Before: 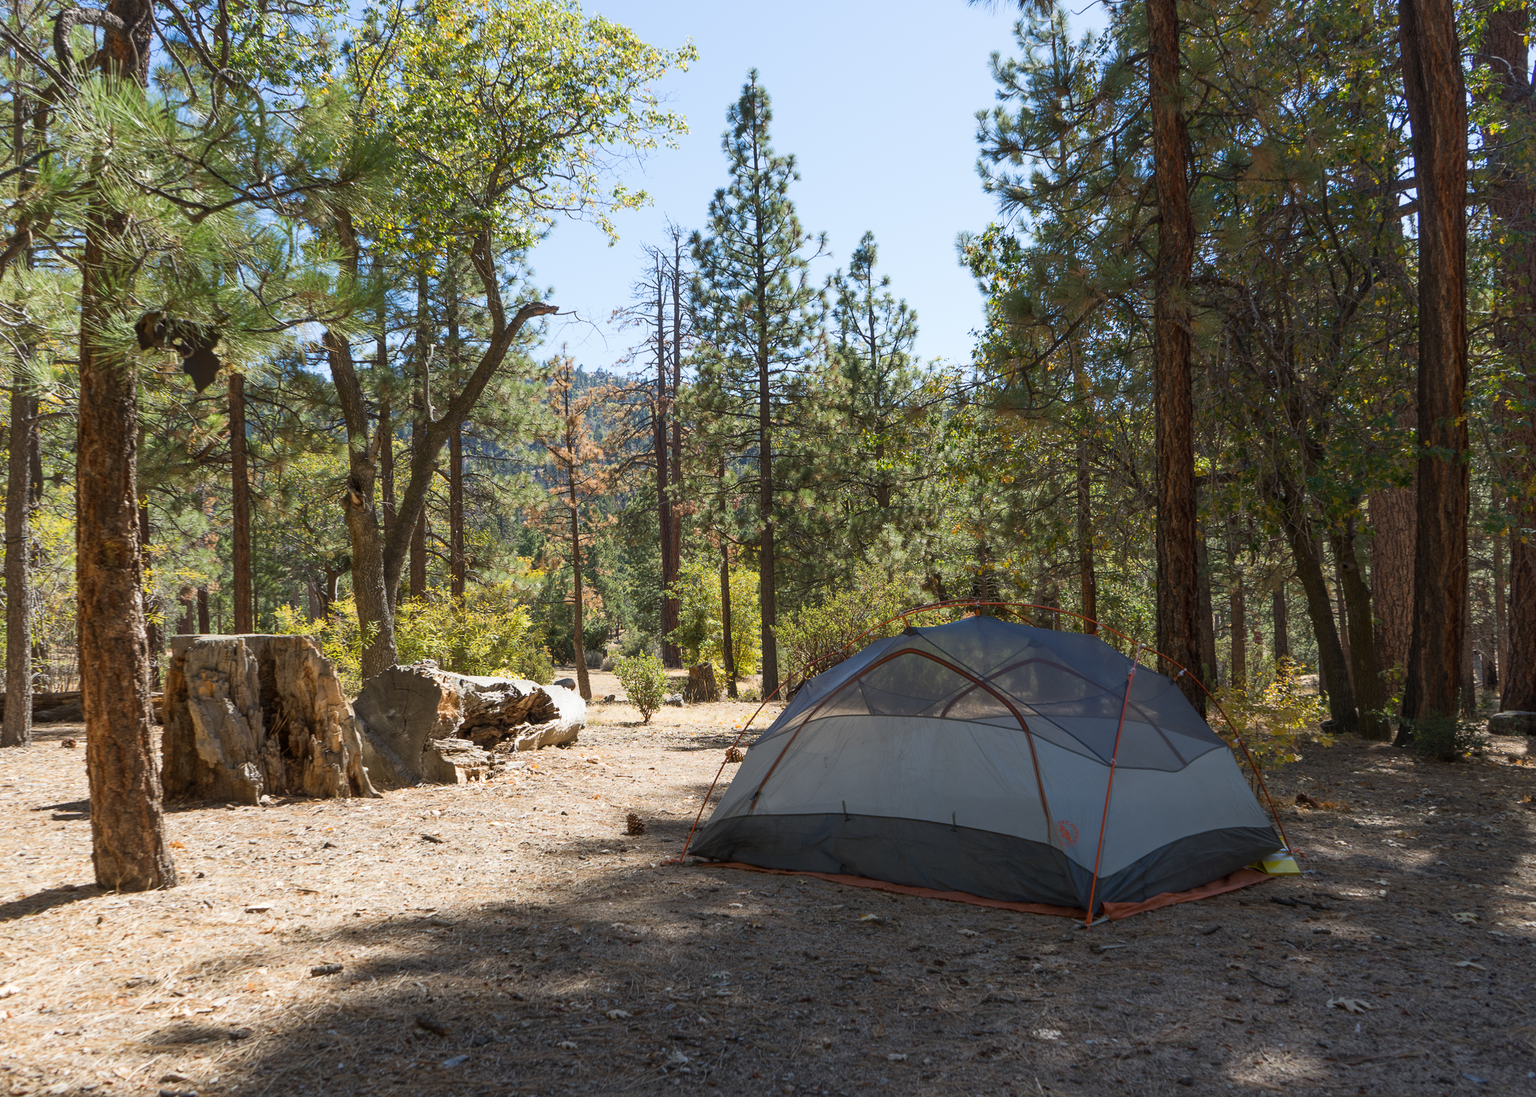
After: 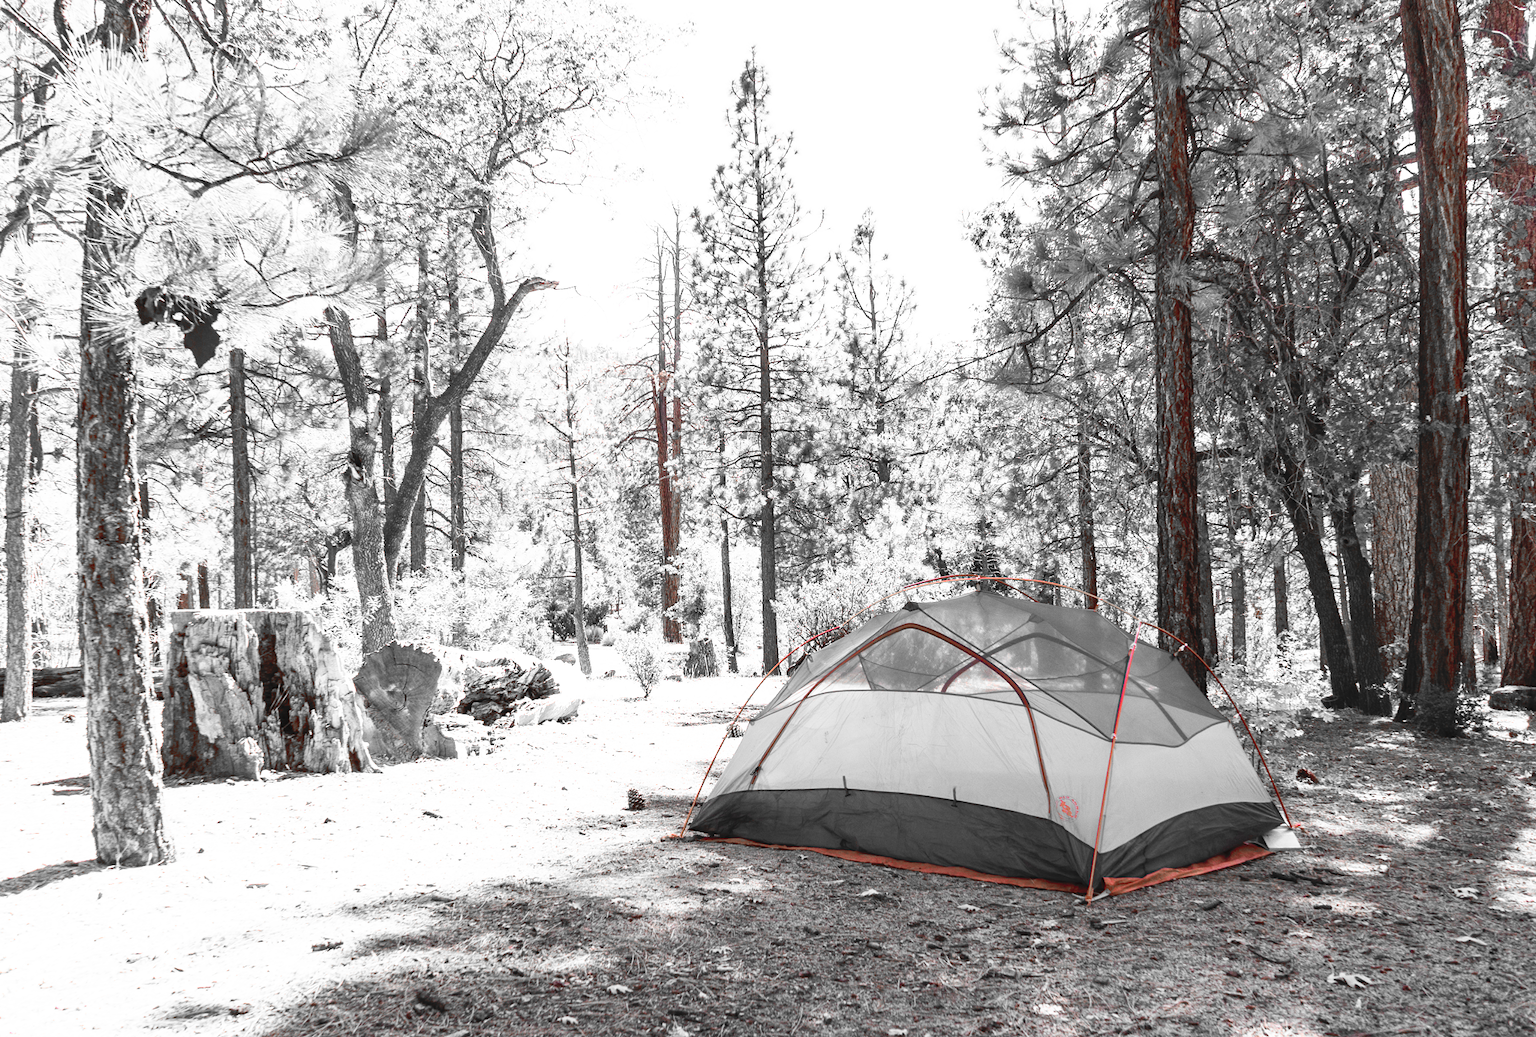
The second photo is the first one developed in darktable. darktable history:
color zones: curves: ch1 [(0, 0.831) (0.08, 0.771) (0.157, 0.268) (0.241, 0.207) (0.562, -0.005) (0.714, -0.013) (0.876, 0.01) (1, 0.831)], mix 100.4%
crop and rotate: top 2.381%, bottom 3.102%
base curve: curves: ch0 [(0, 0) (0.012, 0.01) (0.073, 0.168) (0.31, 0.711) (0.645, 0.957) (1, 1)], preserve colors none
contrast brightness saturation: contrast 0.429, brightness 0.546, saturation -0.204
